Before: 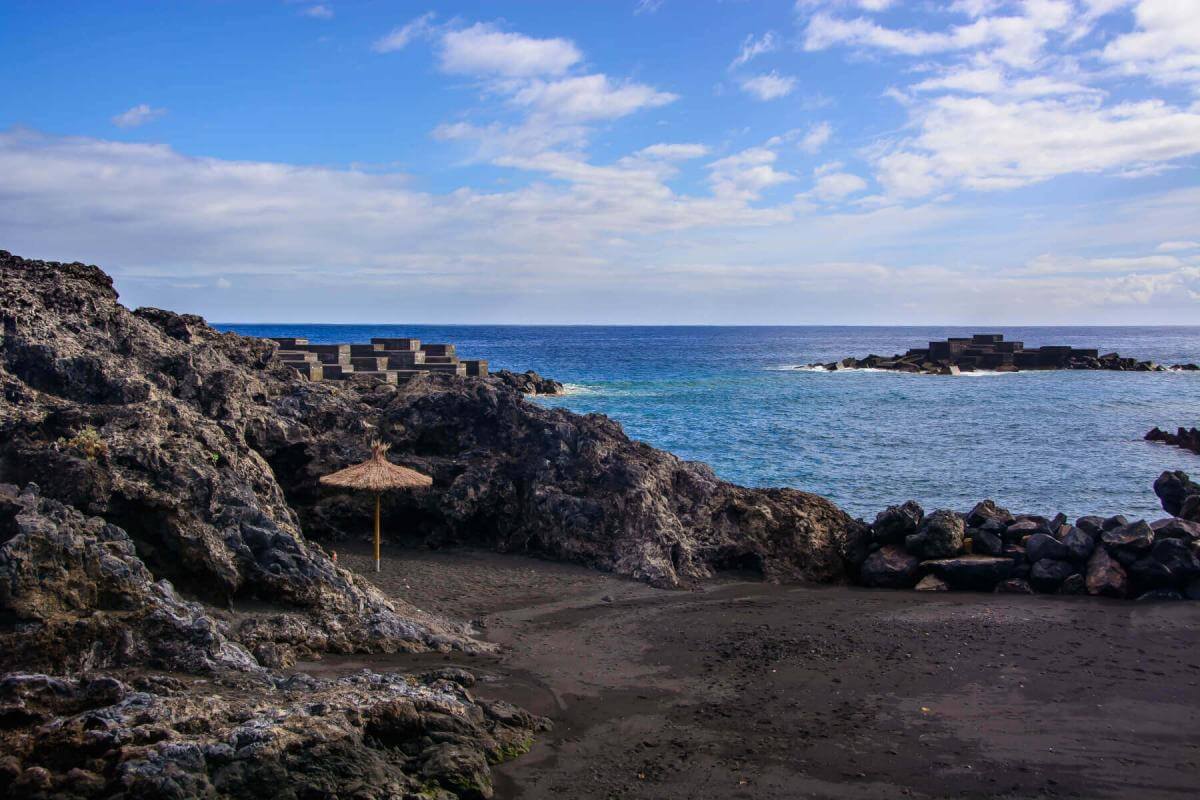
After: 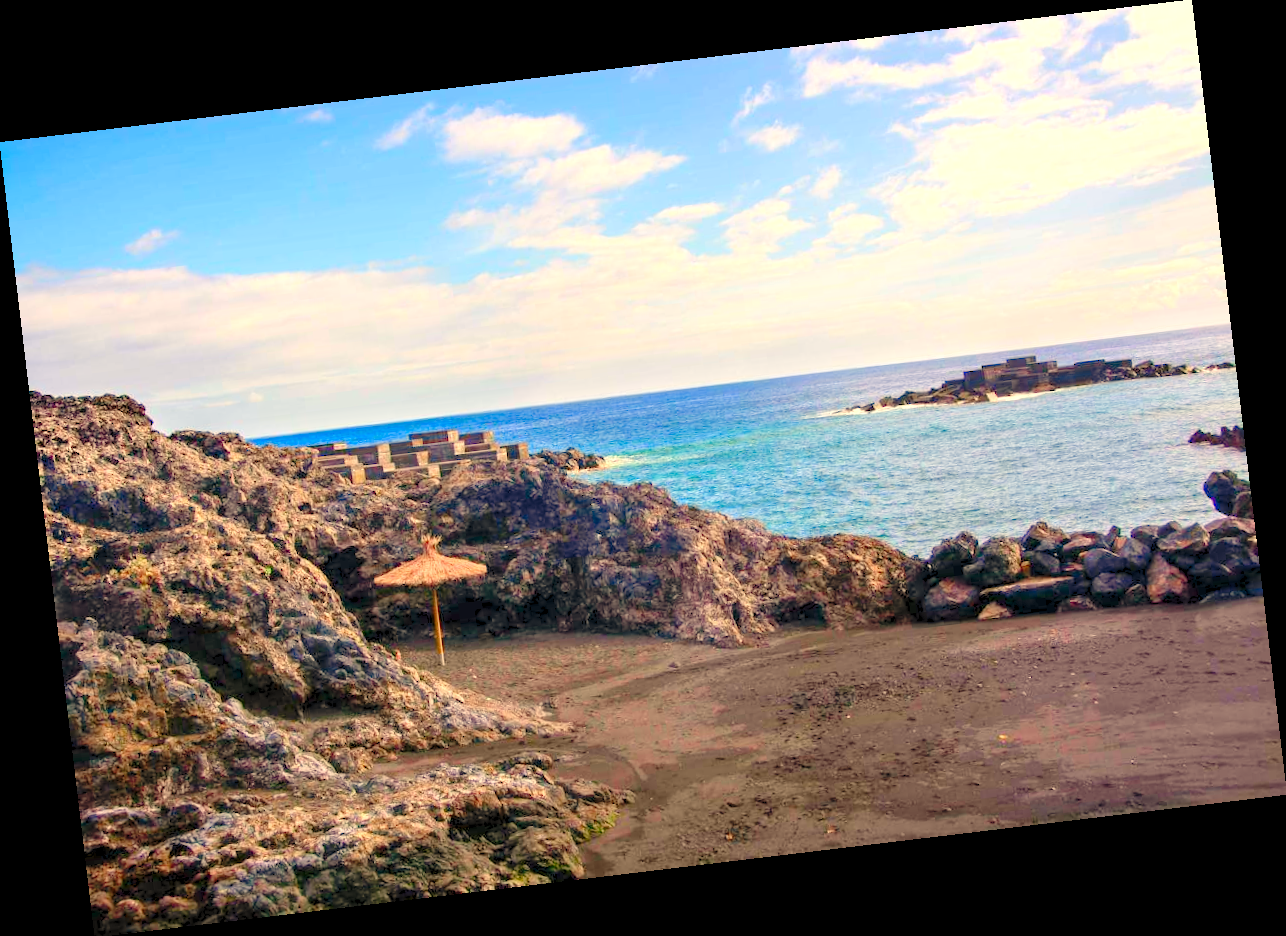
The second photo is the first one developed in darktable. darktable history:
levels: levels [0.008, 0.318, 0.836]
white balance: red 1.138, green 0.996, blue 0.812
rotate and perspective: rotation -6.83°, automatic cropping off
